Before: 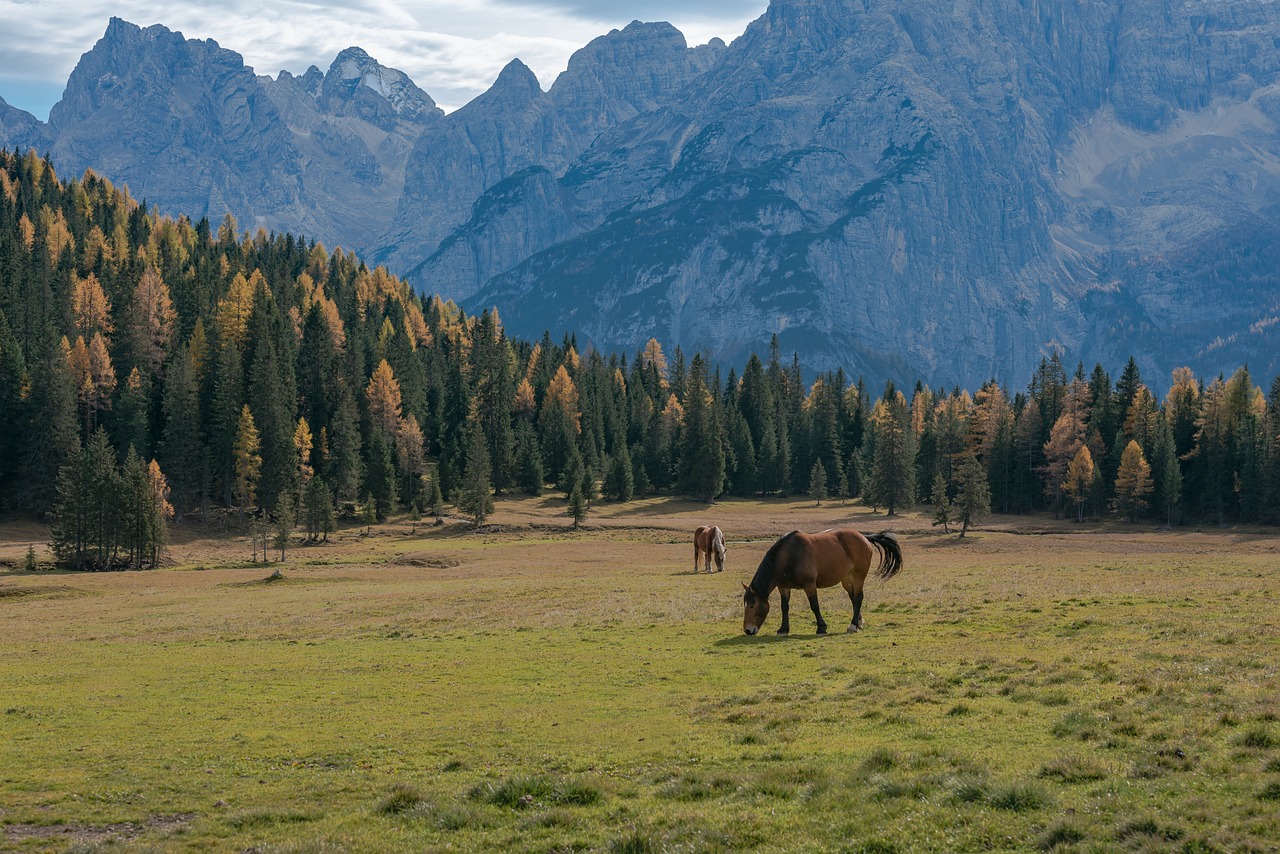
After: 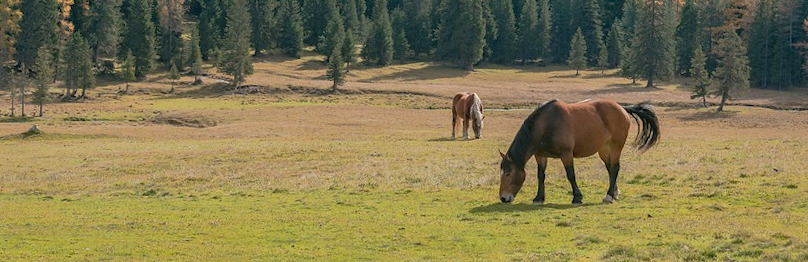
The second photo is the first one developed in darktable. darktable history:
crop: left 18.091%, top 51.13%, right 17.525%, bottom 16.85%
rotate and perspective: rotation 1.57°, crop left 0.018, crop right 0.982, crop top 0.039, crop bottom 0.961
bloom: size 9%, threshold 100%, strength 7%
base curve: curves: ch0 [(0, 0) (0.557, 0.834) (1, 1)]
shadows and highlights: on, module defaults
